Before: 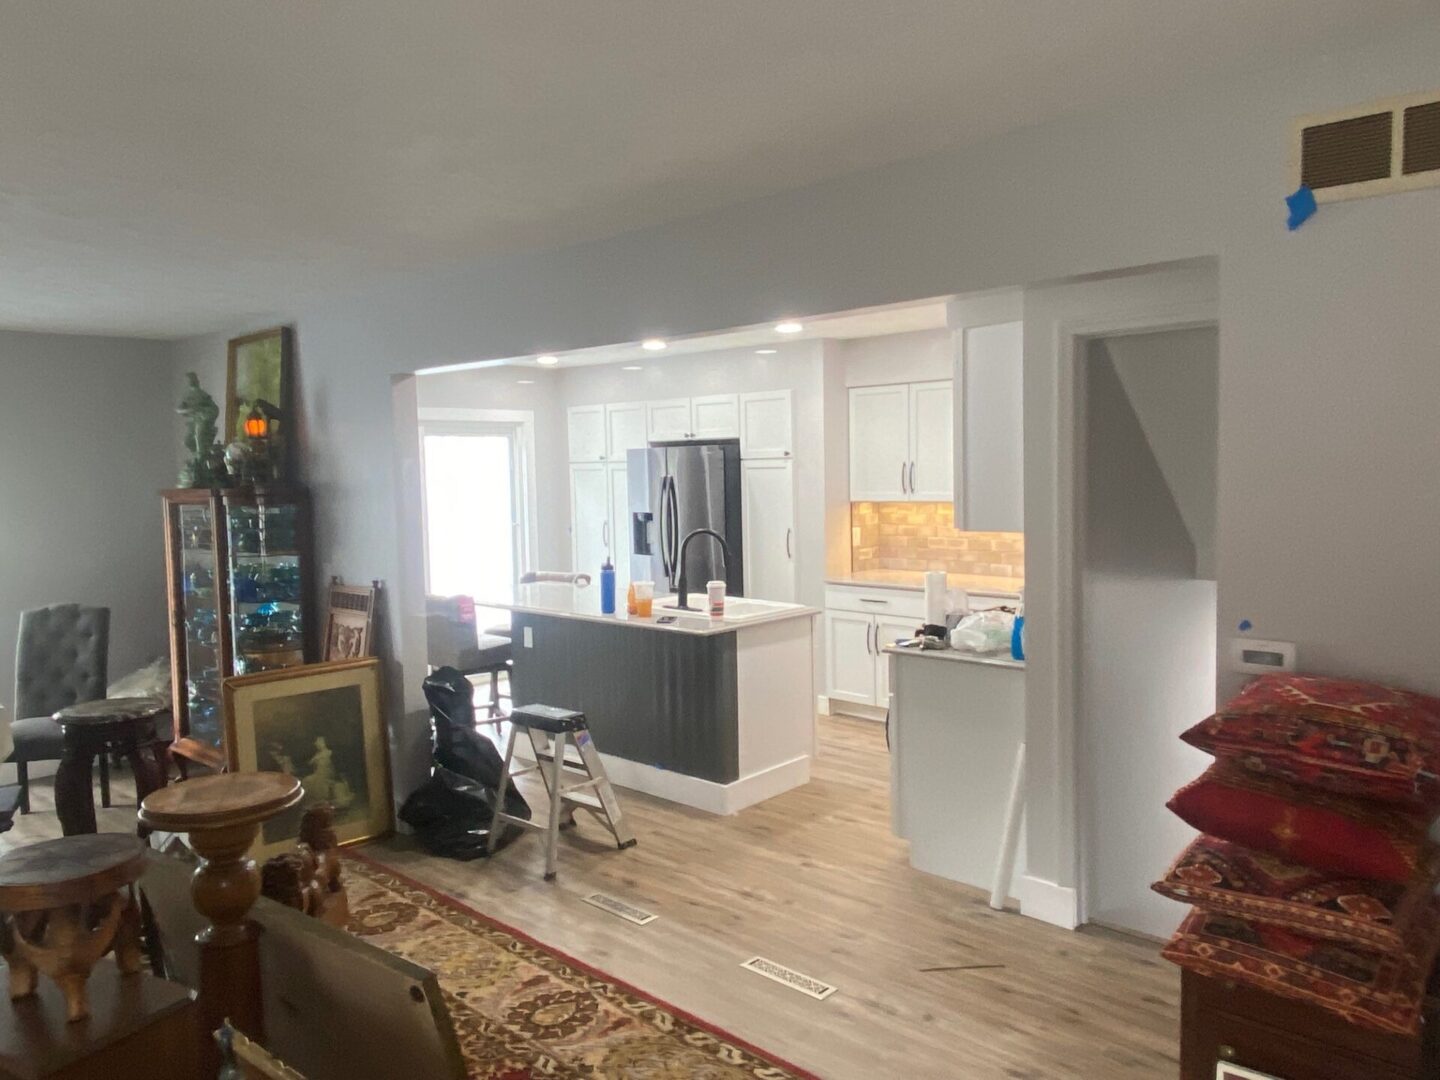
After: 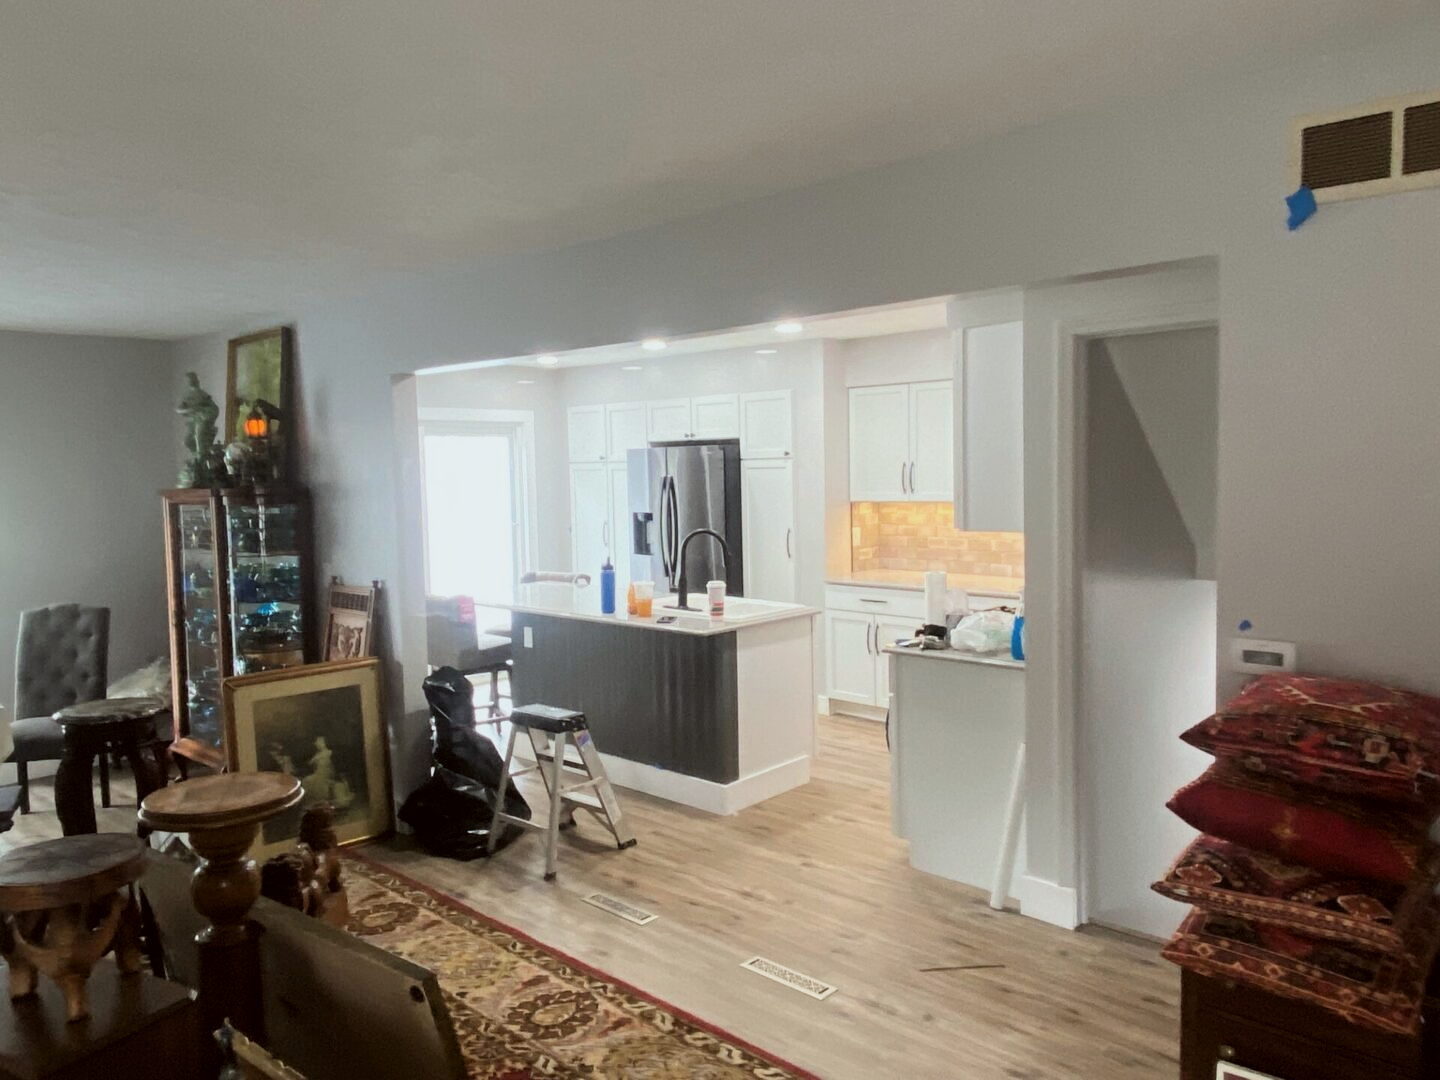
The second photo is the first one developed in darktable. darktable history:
filmic rgb: middle gray luminance 12.55%, black relative exposure -10.19 EV, white relative exposure 3.46 EV, target black luminance 0%, hardness 5.8, latitude 44.82%, contrast 1.221, highlights saturation mix 6.4%, shadows ↔ highlights balance 27.64%, iterations of high-quality reconstruction 10
color correction: highlights a* -2.94, highlights b* -2.61, shadows a* 2.29, shadows b* 2.96
